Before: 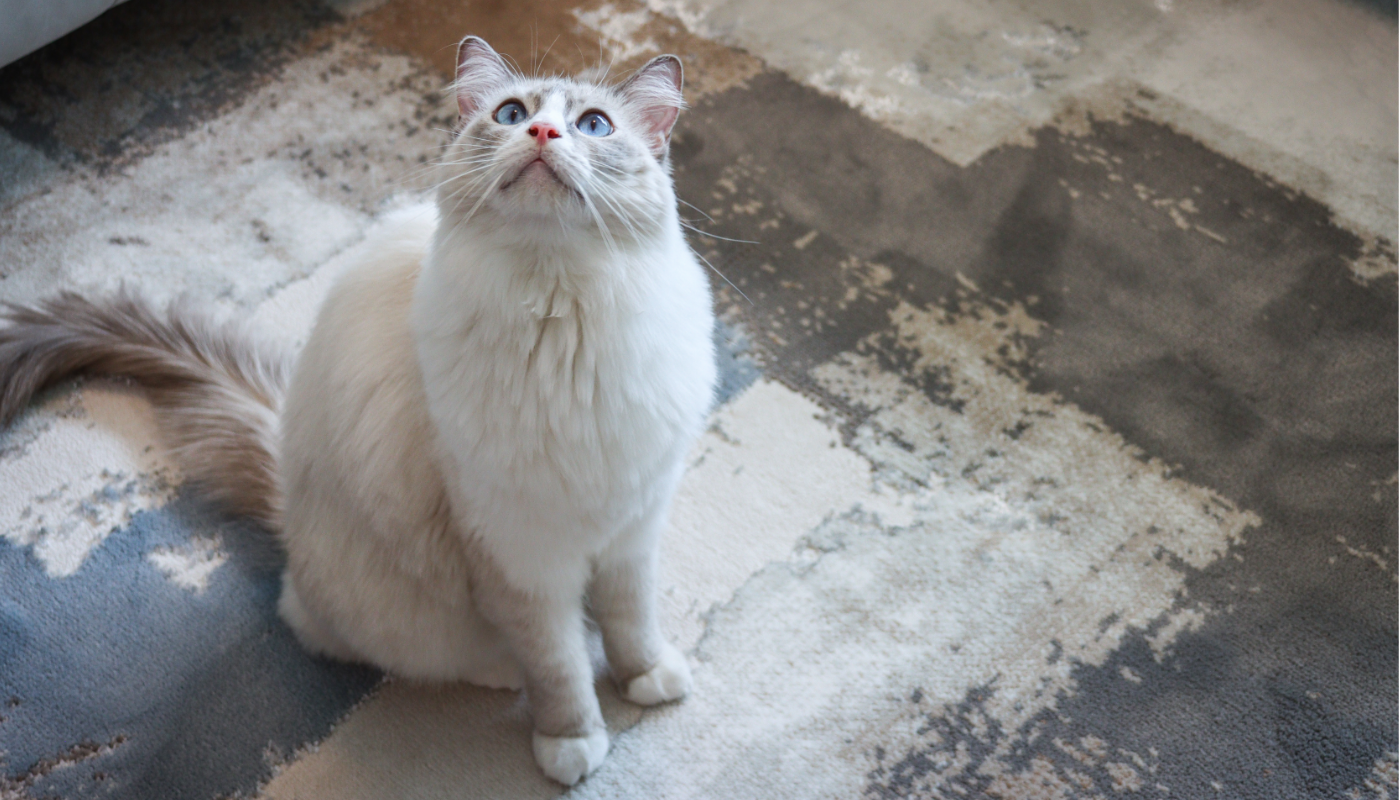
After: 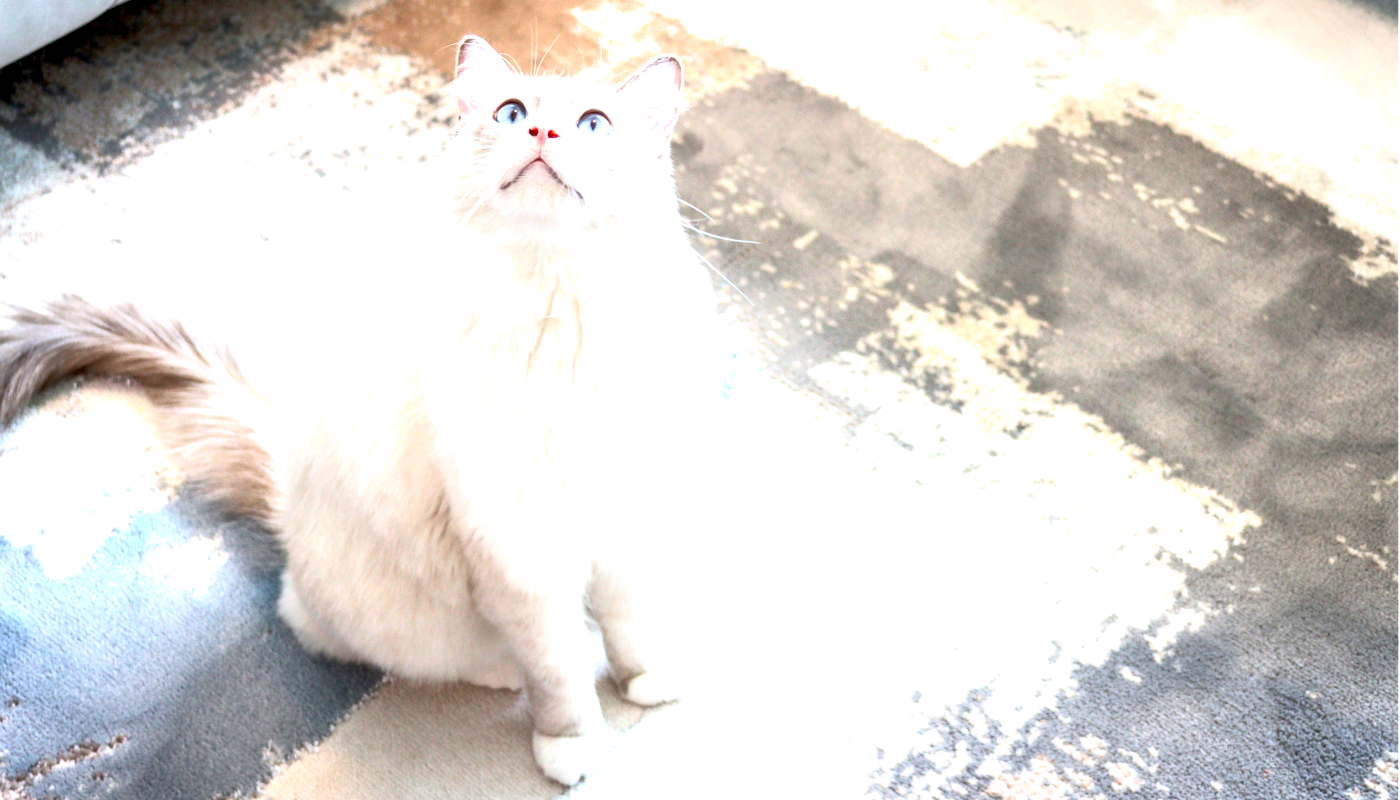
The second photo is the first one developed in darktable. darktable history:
shadows and highlights: shadows 0, highlights 40
exposure: black level correction 0.005, exposure 2.084 EV, compensate highlight preservation false
levels: mode automatic, black 0.023%, white 99.97%, levels [0.062, 0.494, 0.925]
